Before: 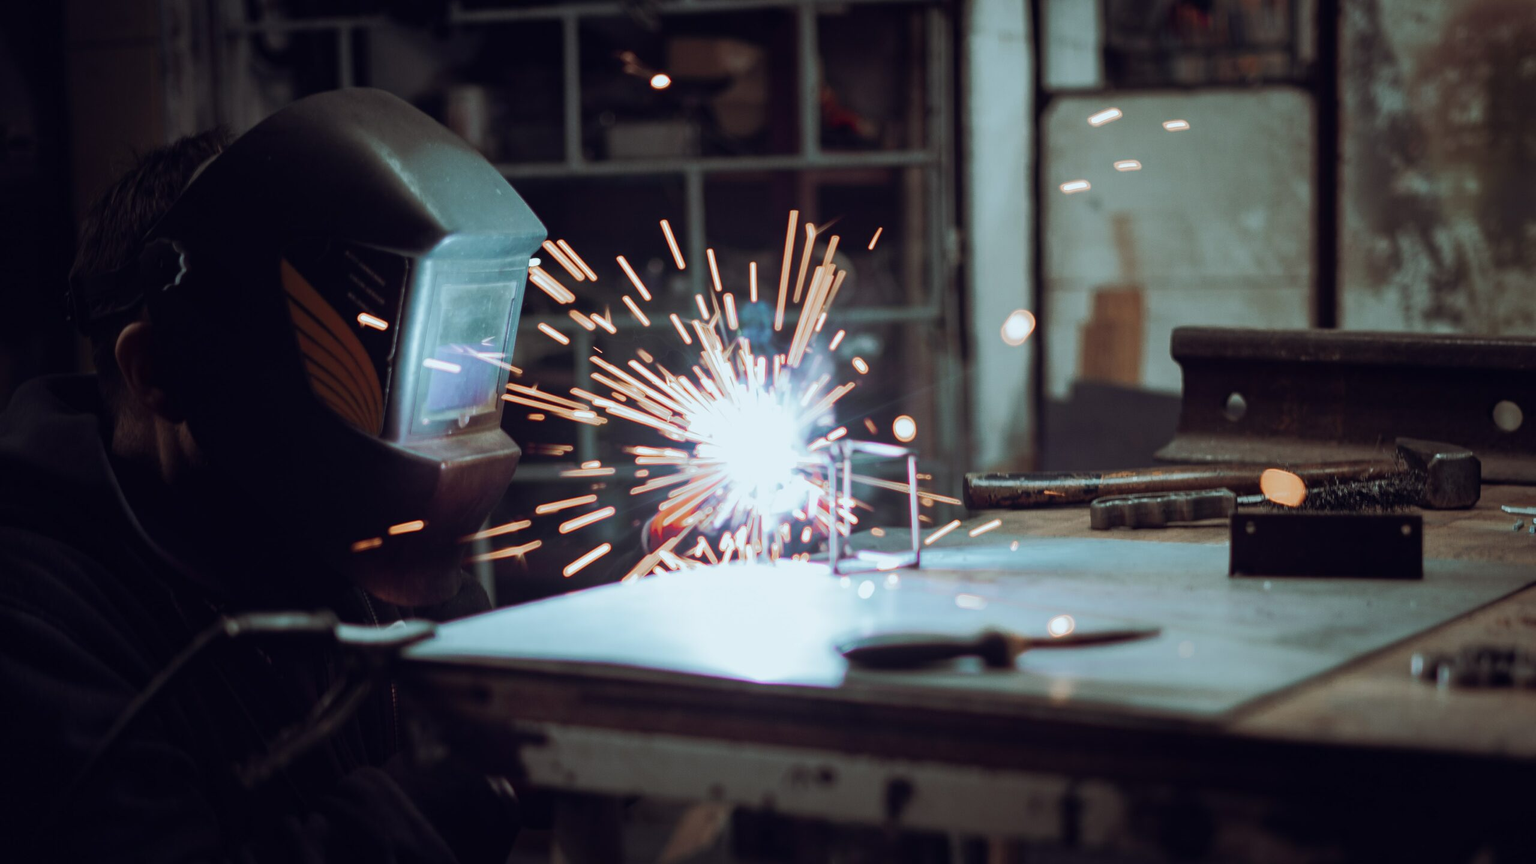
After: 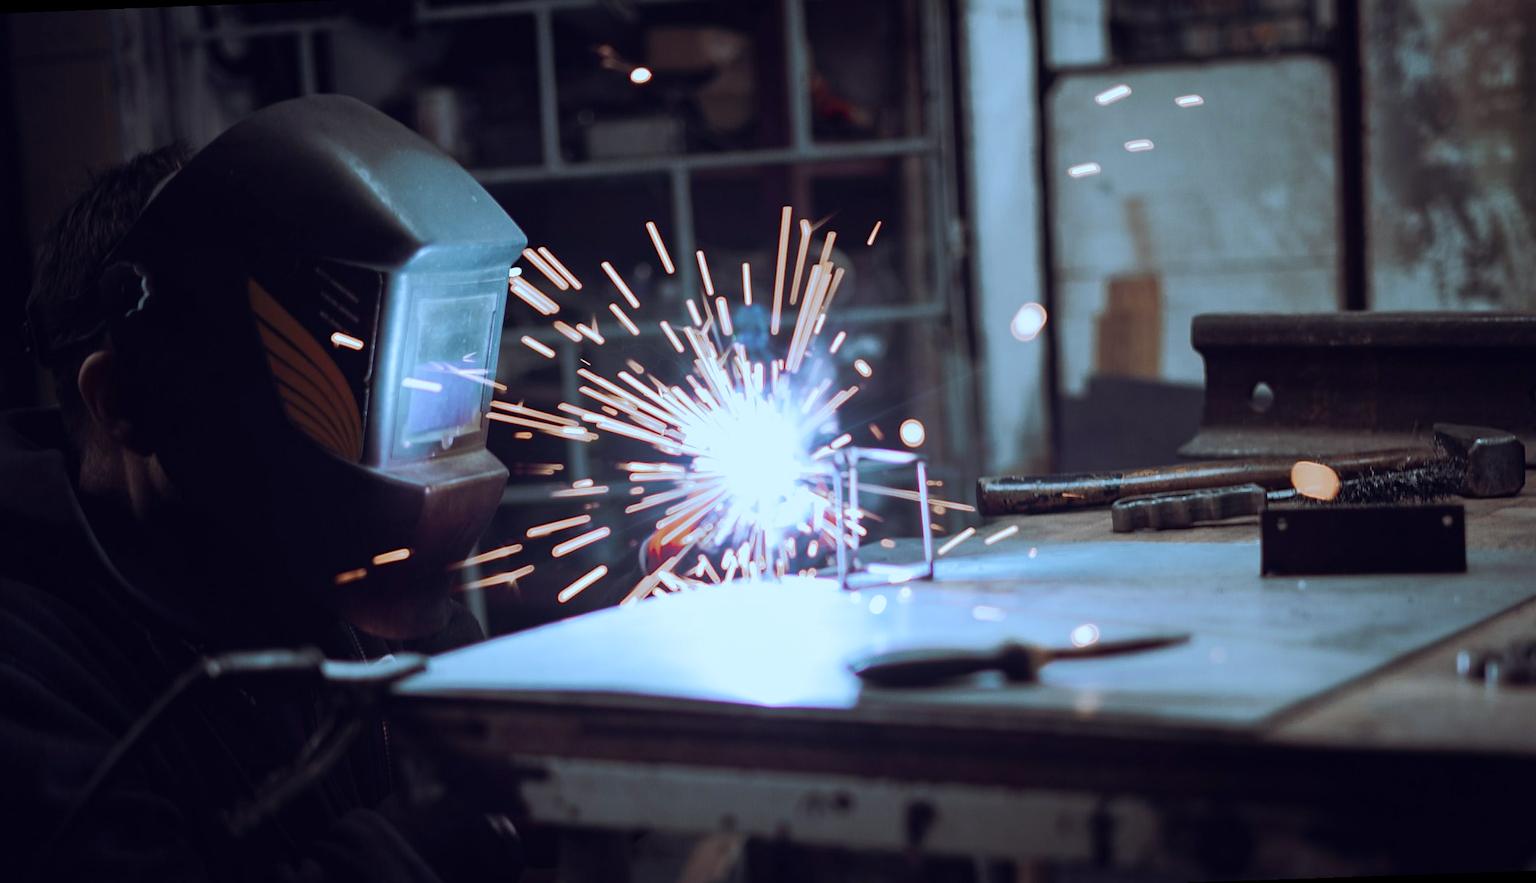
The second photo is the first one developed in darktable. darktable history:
sharpen: amount 0.2
rotate and perspective: rotation -2.12°, lens shift (vertical) 0.009, lens shift (horizontal) -0.008, automatic cropping original format, crop left 0.036, crop right 0.964, crop top 0.05, crop bottom 0.959
white balance: red 0.948, green 1.02, blue 1.176
